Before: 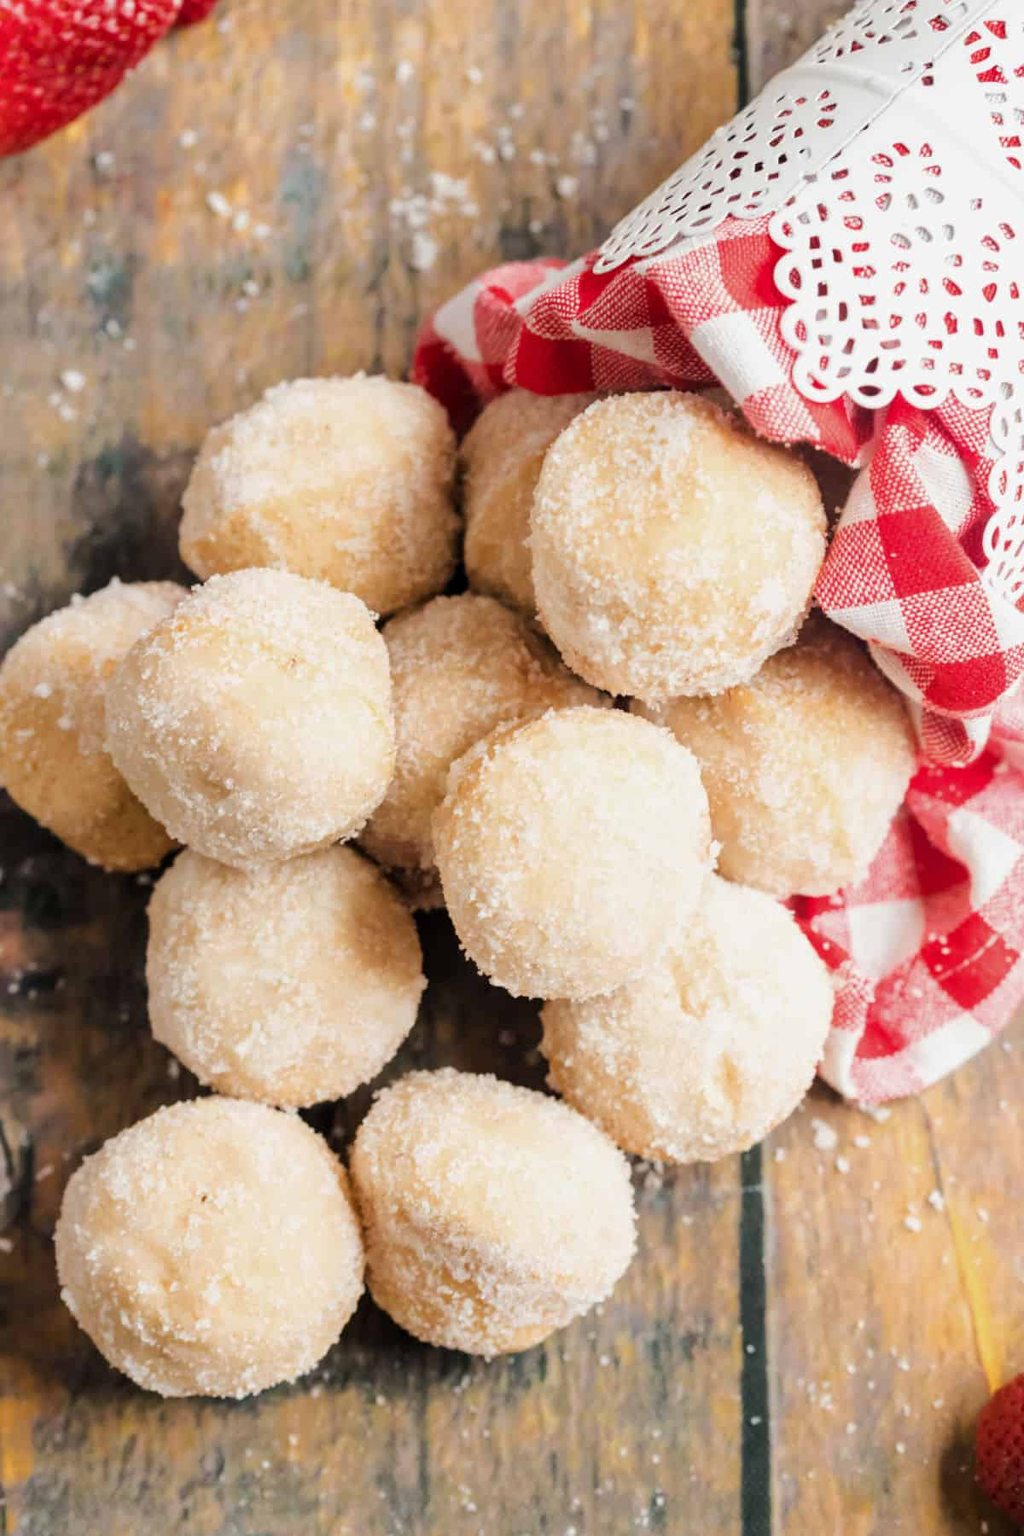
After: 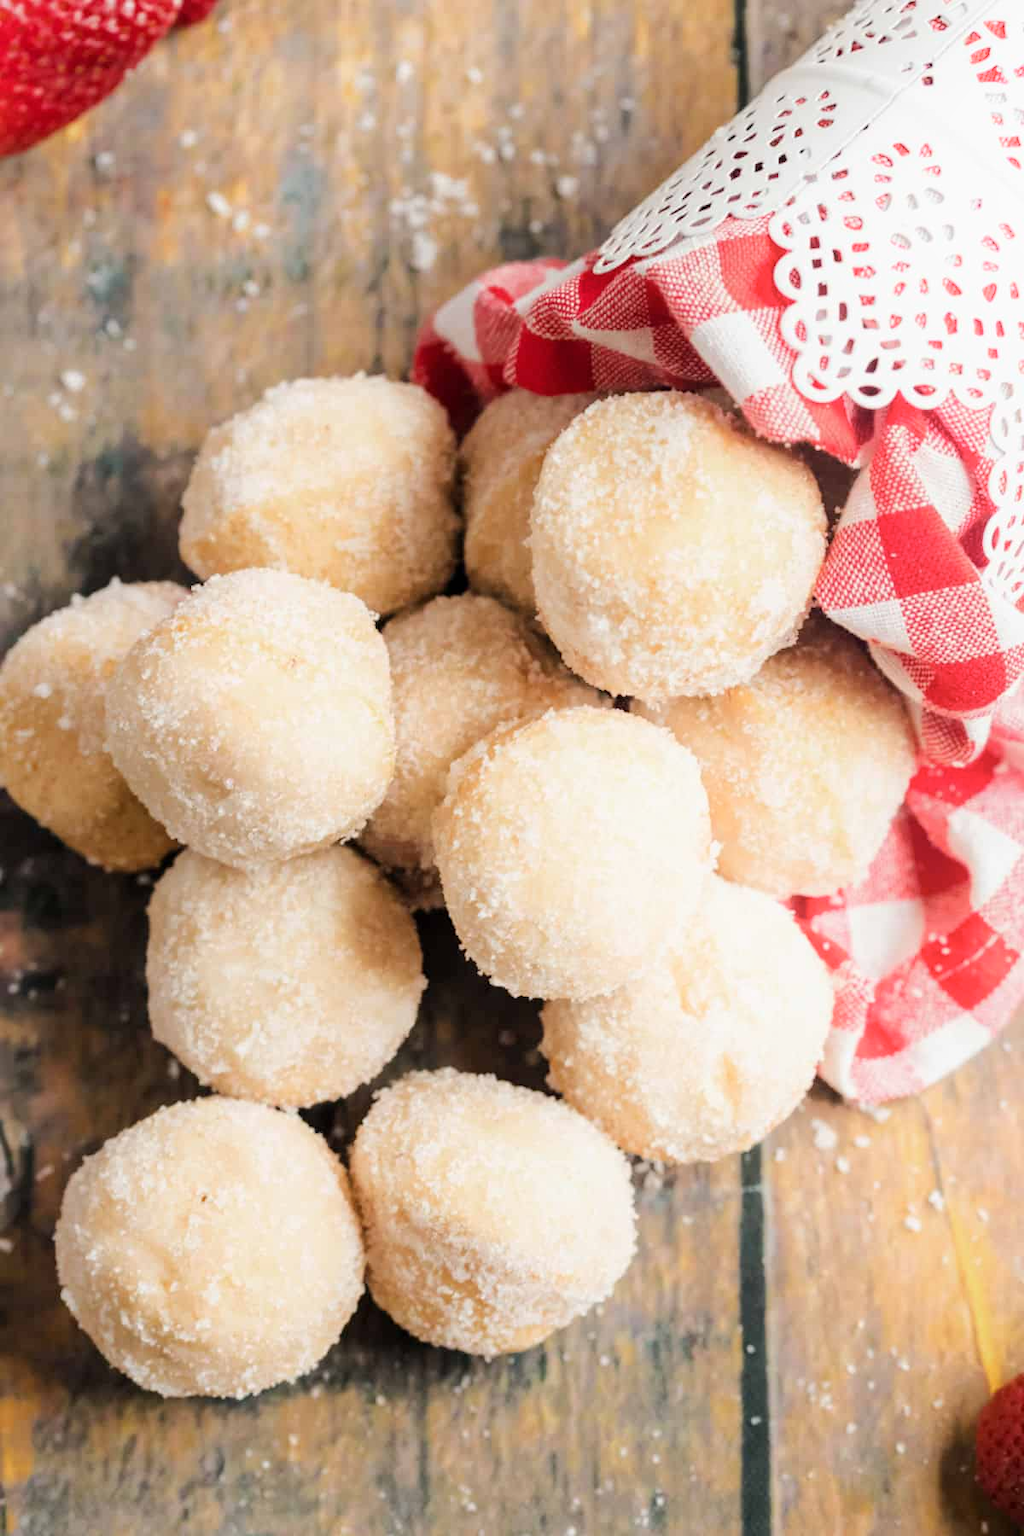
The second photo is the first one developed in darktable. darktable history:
shadows and highlights: shadows -24.25, highlights 48.68, soften with gaussian
